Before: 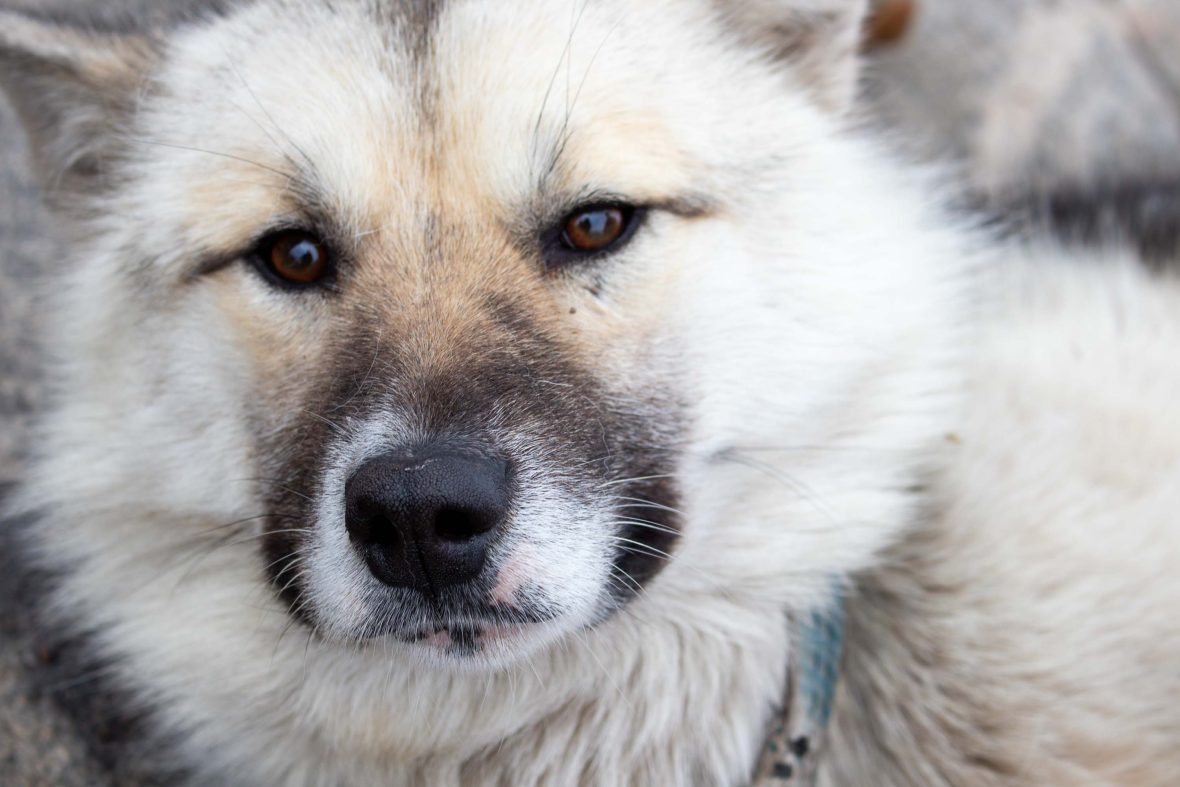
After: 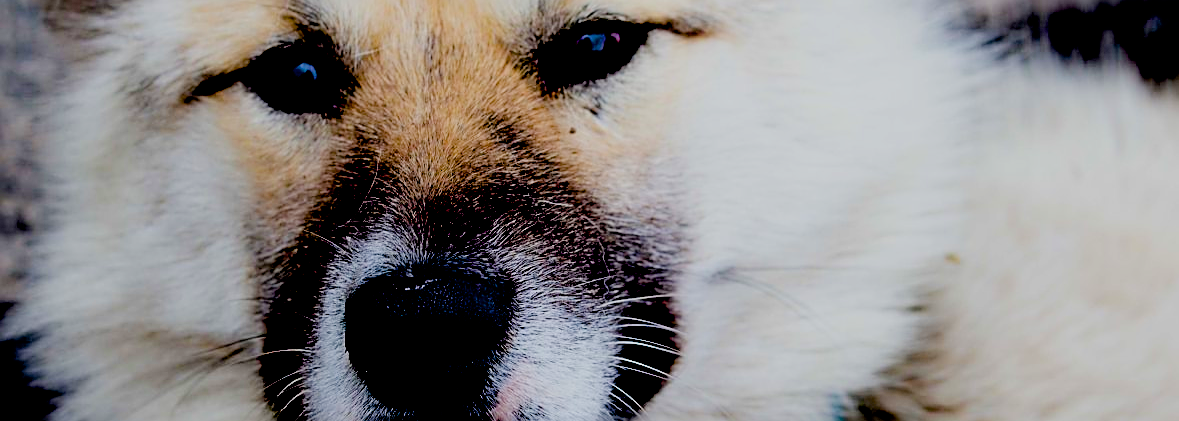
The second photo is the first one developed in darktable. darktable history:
exposure: black level correction 0.1, exposure -0.092 EV, compensate highlight preservation false
color balance: output saturation 110%
crop and rotate: top 23.043%, bottom 23.437%
color balance rgb: perceptual saturation grading › global saturation 25%, global vibrance 20%
sharpen: amount 0.6
filmic rgb: black relative exposure -7.65 EV, white relative exposure 4.56 EV, hardness 3.61
